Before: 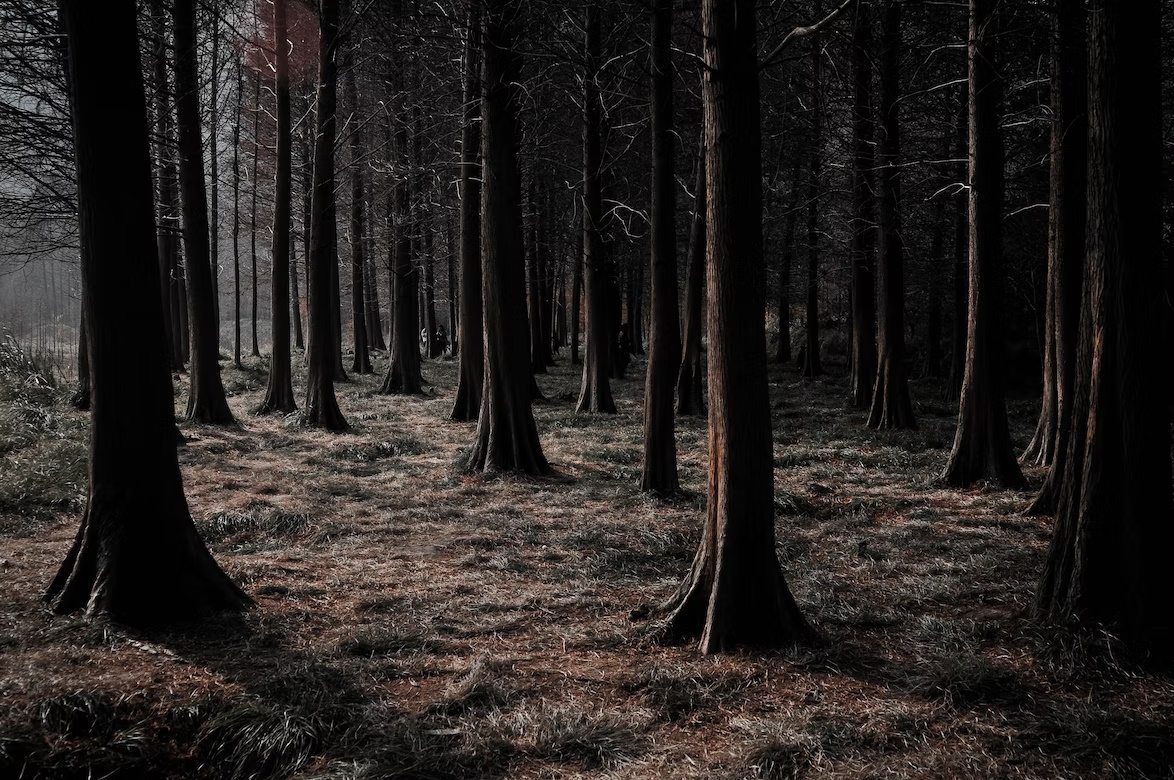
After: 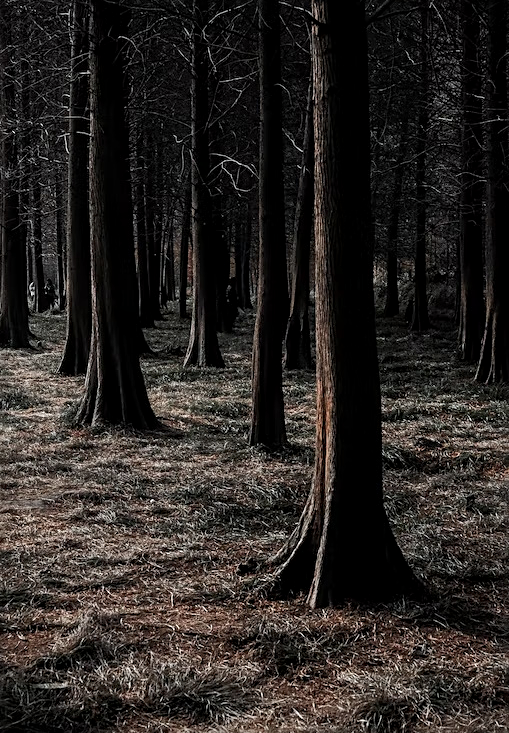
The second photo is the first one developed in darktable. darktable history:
local contrast: on, module defaults
sharpen: on, module defaults
crop: left 33.452%, top 6.025%, right 23.155%
white balance: red 0.978, blue 0.999
